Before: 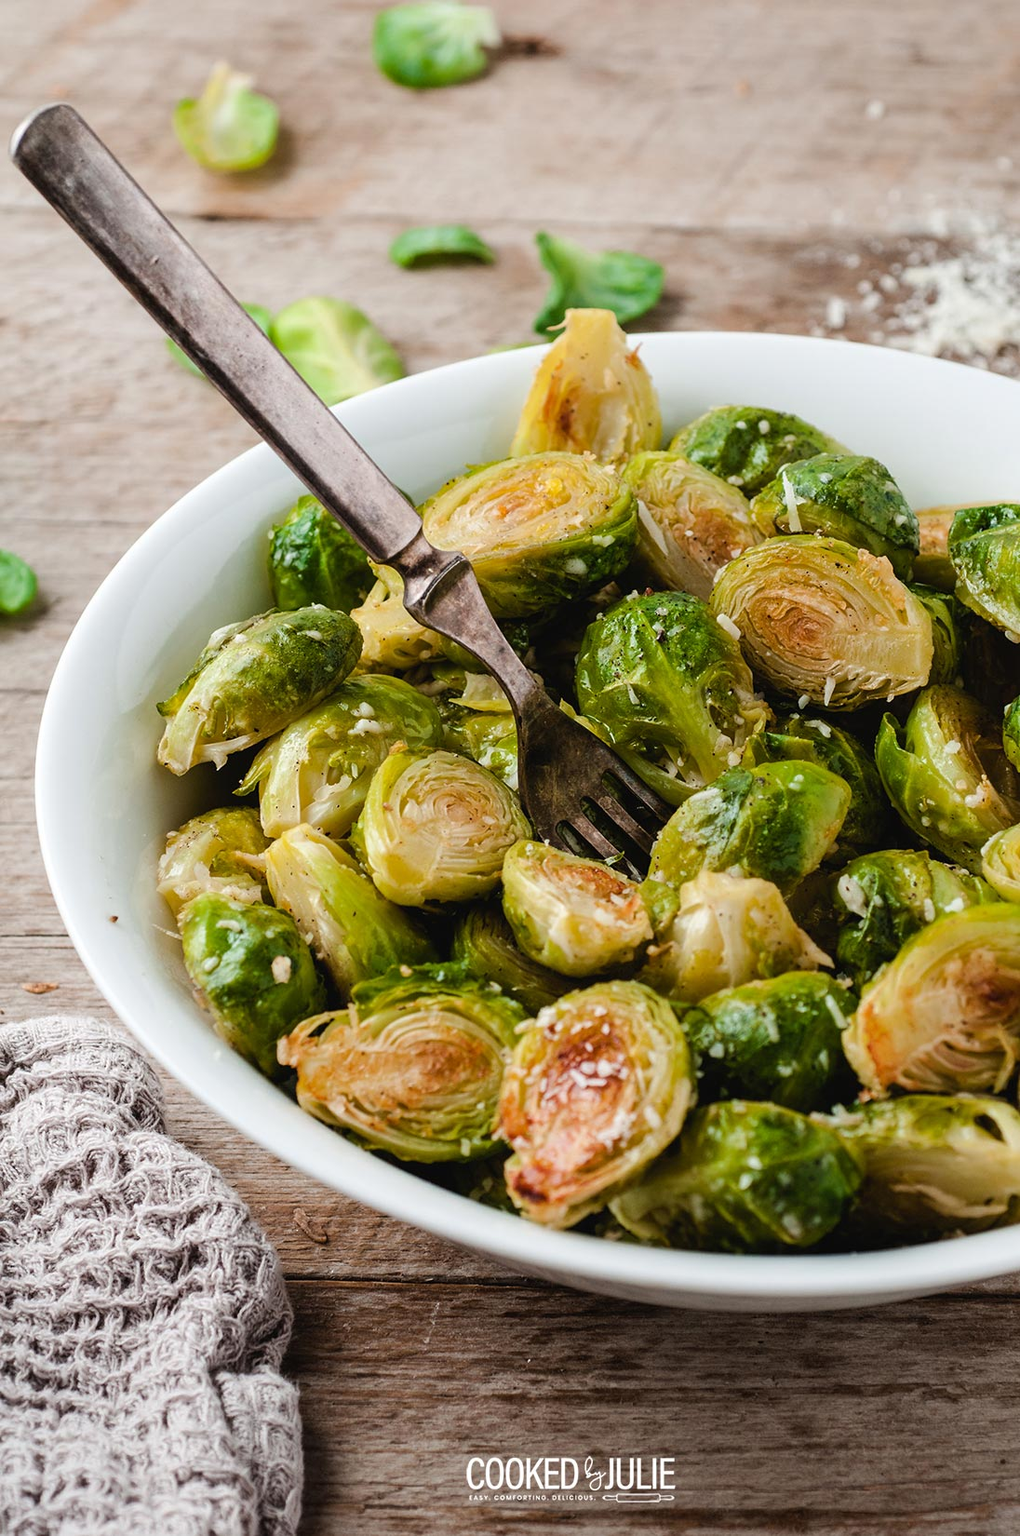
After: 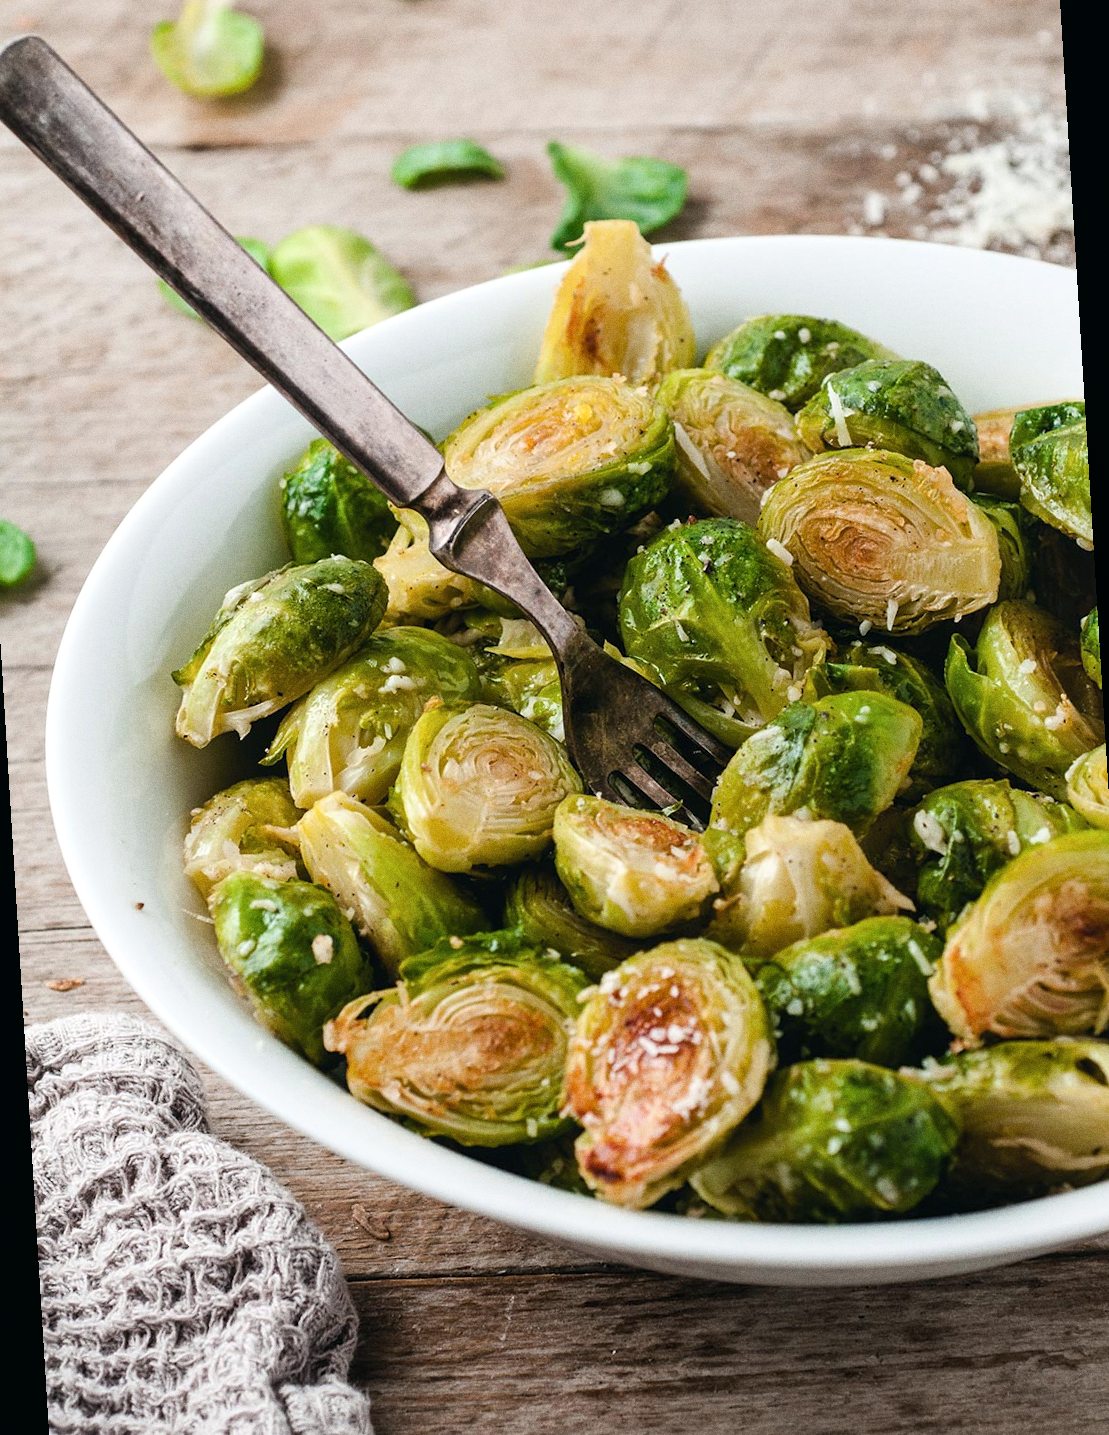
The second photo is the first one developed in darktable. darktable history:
shadows and highlights: shadows 0, highlights 40
rotate and perspective: rotation -3.52°, crop left 0.036, crop right 0.964, crop top 0.081, crop bottom 0.919
local contrast: mode bilateral grid, contrast 20, coarseness 50, detail 120%, midtone range 0.2
grain: coarseness 0.47 ISO
color balance: mode lift, gamma, gain (sRGB), lift [1, 1, 1.022, 1.026]
